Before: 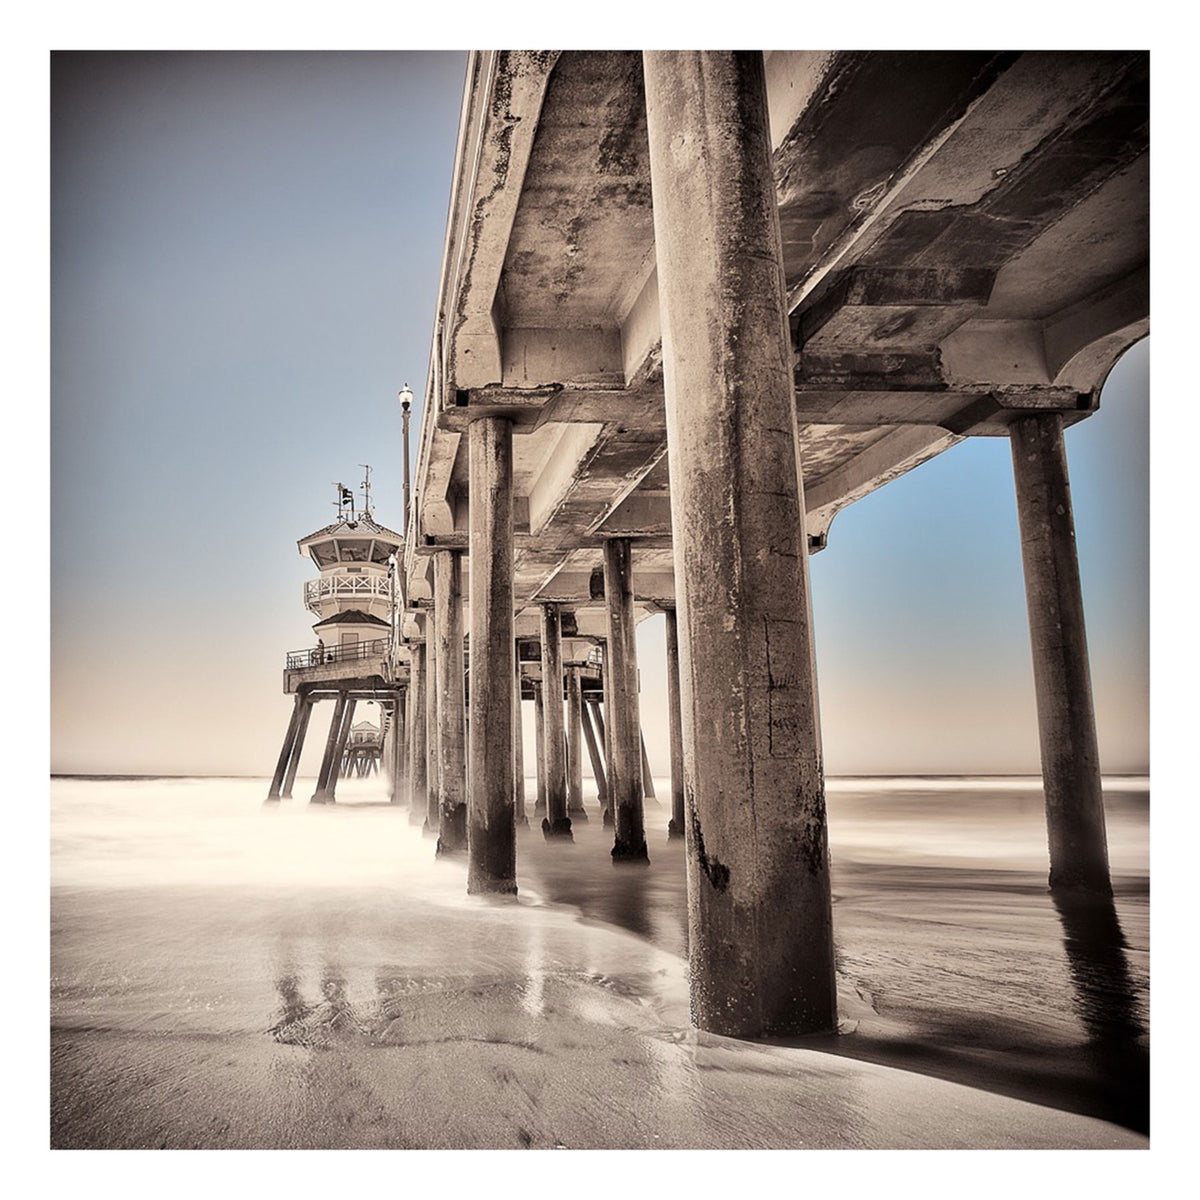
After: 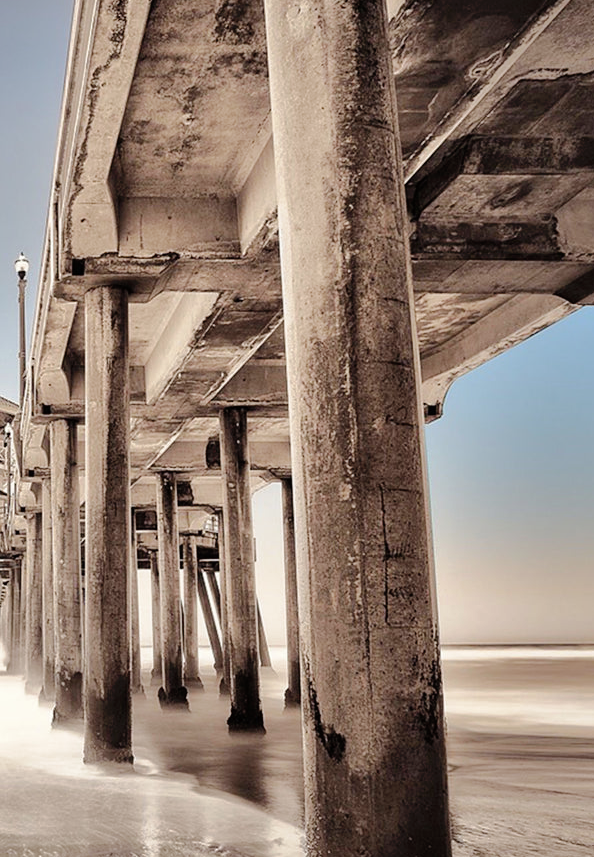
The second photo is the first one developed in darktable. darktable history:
tone curve: curves: ch0 [(0, 0) (0.003, 0.004) (0.011, 0.006) (0.025, 0.011) (0.044, 0.017) (0.069, 0.029) (0.1, 0.047) (0.136, 0.07) (0.177, 0.121) (0.224, 0.182) (0.277, 0.257) (0.335, 0.342) (0.399, 0.432) (0.468, 0.526) (0.543, 0.621) (0.623, 0.711) (0.709, 0.792) (0.801, 0.87) (0.898, 0.951) (1, 1)], preserve colors none
shadows and highlights: shadows 40, highlights -60
crop: left 32.075%, top 10.976%, right 18.355%, bottom 17.596%
